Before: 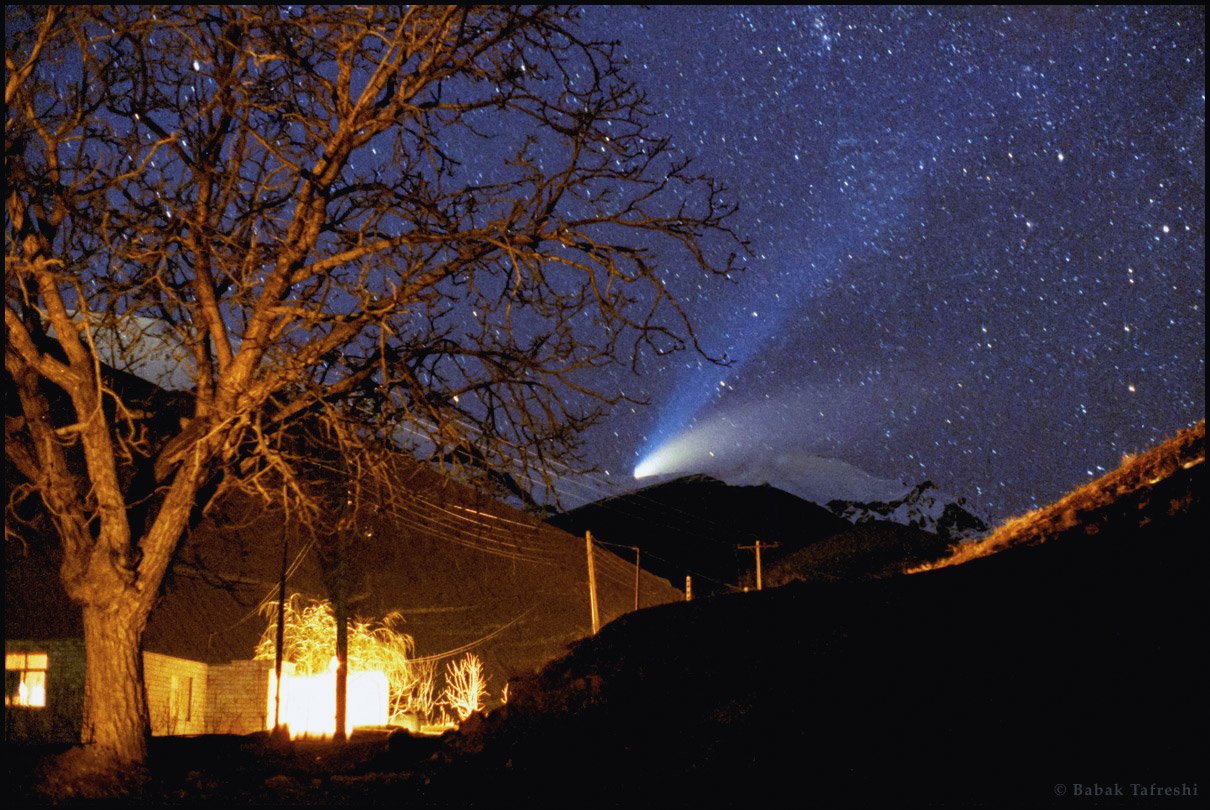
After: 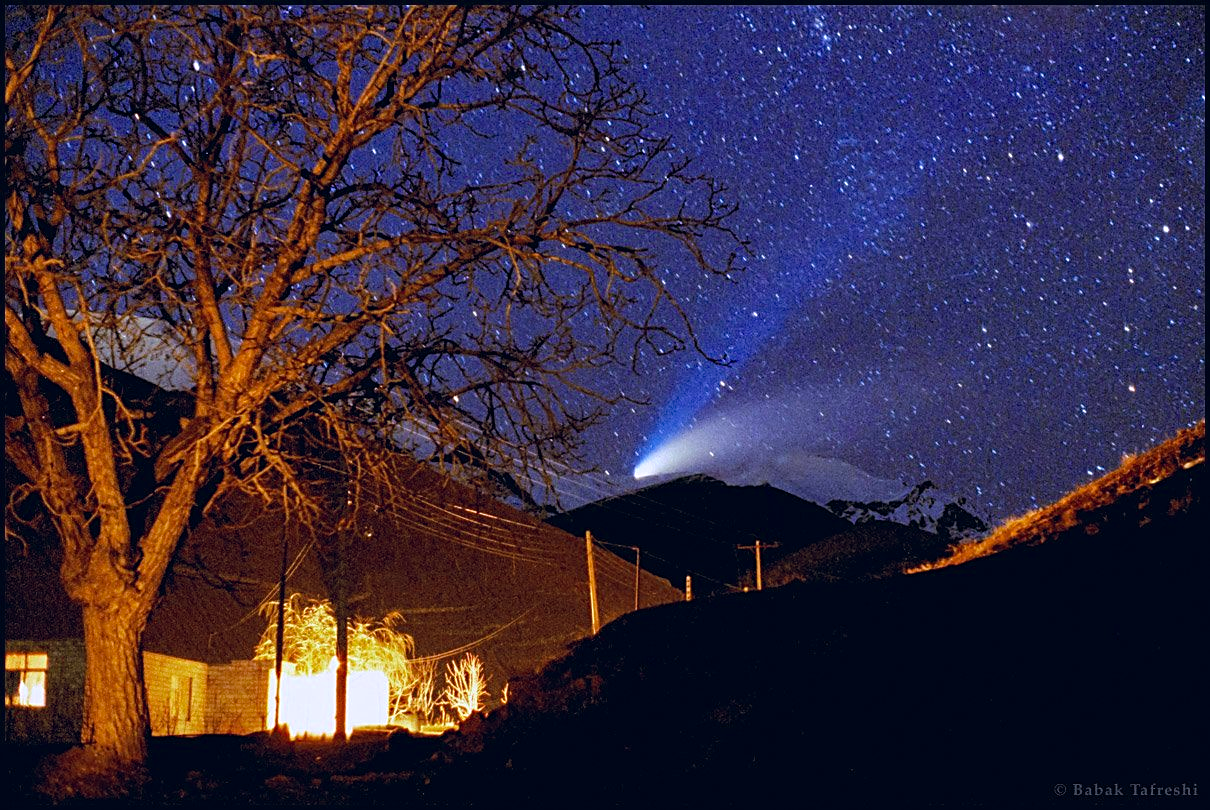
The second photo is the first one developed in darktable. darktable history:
color balance rgb: global offset › chroma 0.058%, global offset › hue 253.13°, perceptual saturation grading › global saturation 10.037%, perceptual brilliance grading › mid-tones 9.637%, perceptual brilliance grading › shadows 15.599%, saturation formula JzAzBz (2021)
sharpen: on, module defaults
color calibration: illuminant custom, x 0.363, y 0.384, temperature 4522.63 K
